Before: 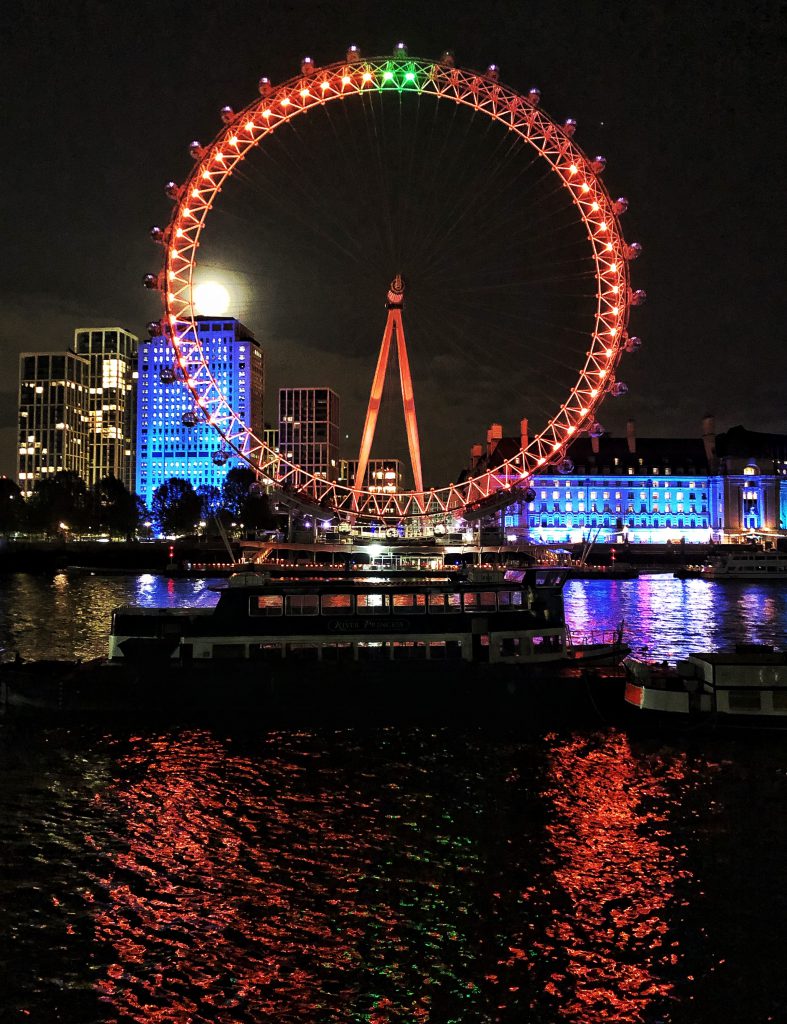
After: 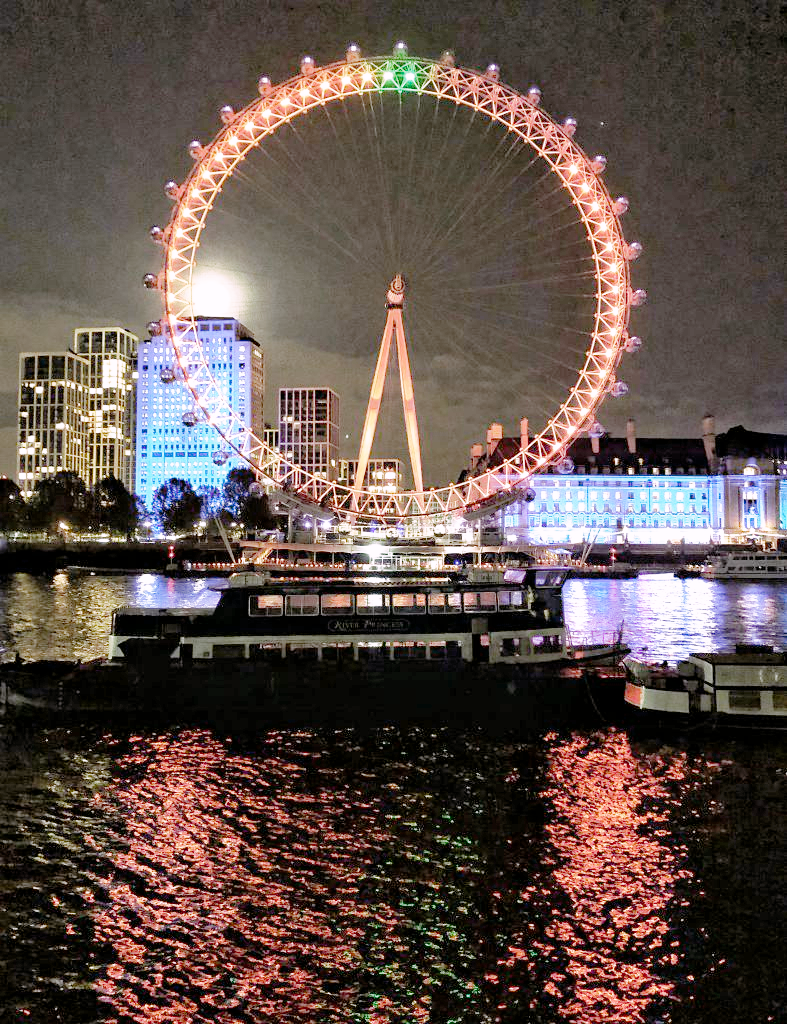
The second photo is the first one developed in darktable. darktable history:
tone curve: curves: ch0 [(0, 0) (0.003, 0) (0.011, 0.001) (0.025, 0.001) (0.044, 0.003) (0.069, 0.009) (0.1, 0.018) (0.136, 0.032) (0.177, 0.074) (0.224, 0.13) (0.277, 0.218) (0.335, 0.321) (0.399, 0.425) (0.468, 0.523) (0.543, 0.617) (0.623, 0.708) (0.709, 0.789) (0.801, 0.873) (0.898, 0.967) (1, 1)], preserve colors none
color look up table: target L [87.39, 80, 82.72, 75.89, 46.02, 64.04, 69.61, 62.44, 43.76, 56.91, 46.17, 48.37, 36.92, 22.93, 200, 91.63, 76.68, 82.02, 63.41, 60.9, 62.34, 56.16, 53.36, 46.67, 38.33, 39.26, 34.3, 28.75, 4.328, 84.37, 77.18, 74.55, 73.91, 62.2, 62.27, 55.33, 53.76, 49.53, 50.11, 44.61, 39.3, 22.54, 30.95, 22.18, 86.99, 85.43, 70.11, 71.9, 50.87], target a [0.802, -4.306, -6.637, -47.98, -34.51, -40.82, -19.77, -45.99, -31.48, -14.5, -18.85, -27.99, -24.33, -12.58, 0, 9.534, 5.534, 7.217, 35.86, 11.29, 53.8, 61.21, 15.14, 43.86, 5.077, 34.77, 21.38, 4.396, 4.749, 14.4, 25.35, 12.95, 33.71, -14.96, 64.65, 9.837, 14.11, 34.7, 56.21, 16.84, 34.45, 7.065, 30.08, 11.84, -6.923, -8.288, -45.14, -29.86, -5.465], target b [3.984, 51.38, 25.25, -2.352, 32.22, 41.35, 1.571, 25.88, 26.4, 31.12, 34.12, 1.861, 24.64, 3.662, 0, -2.552, 56.35, 33.98, 23.18, 4.666, -7.525, 5.691, 39.94, 32.69, 2.735, 14.59, 3.724, 23.68, 8.261, -18.65, -7.571, -29.02, -28.91, -47.02, -40.36, -15.79, -44.22, -46.14, -58.12, -70.35, -18.45, -19.75, -55.03, -24.11, -16.21, -18.27, -7.653, -32.72, -33.15], num patches 49
